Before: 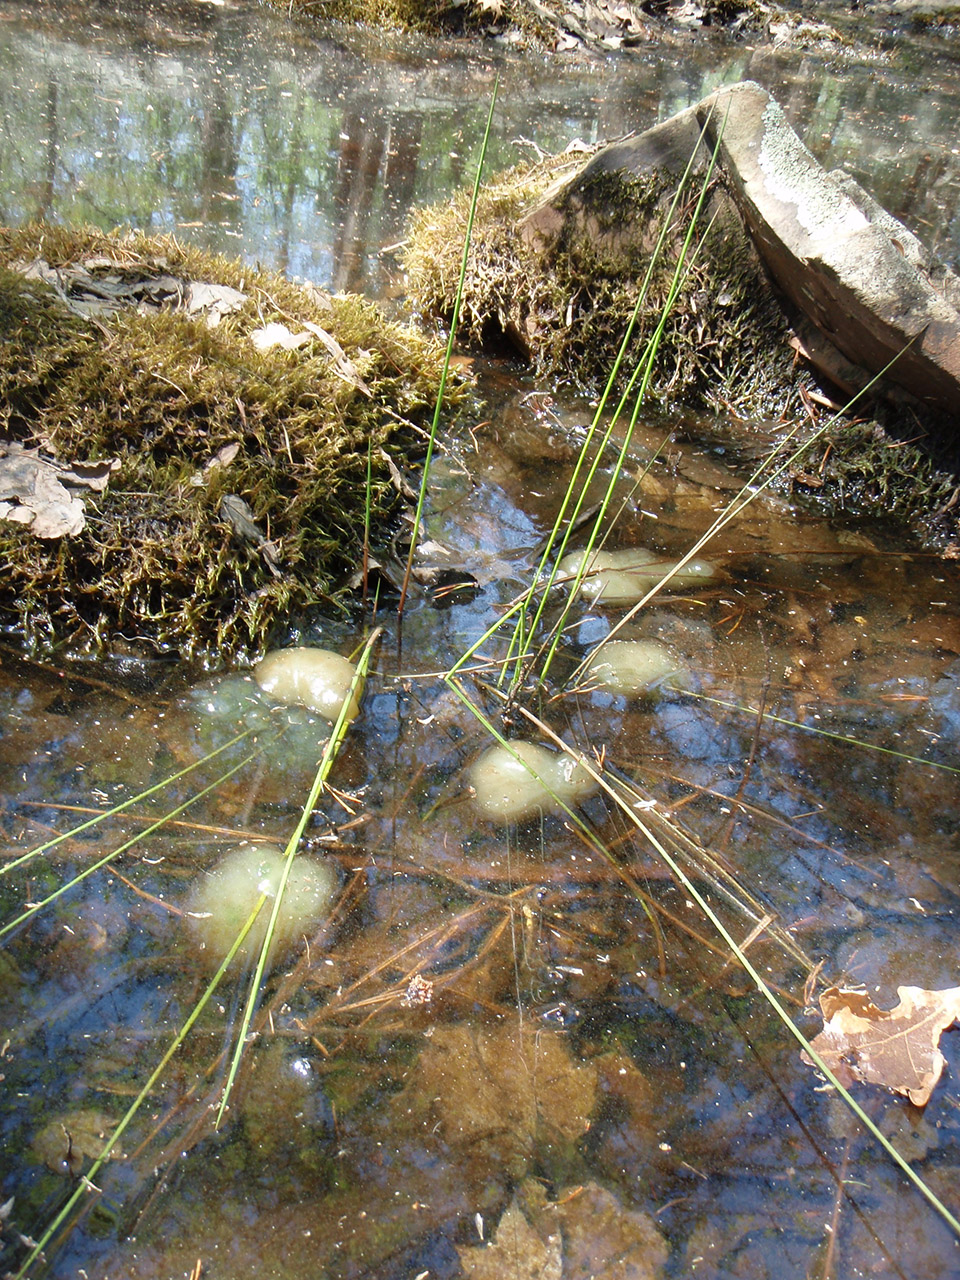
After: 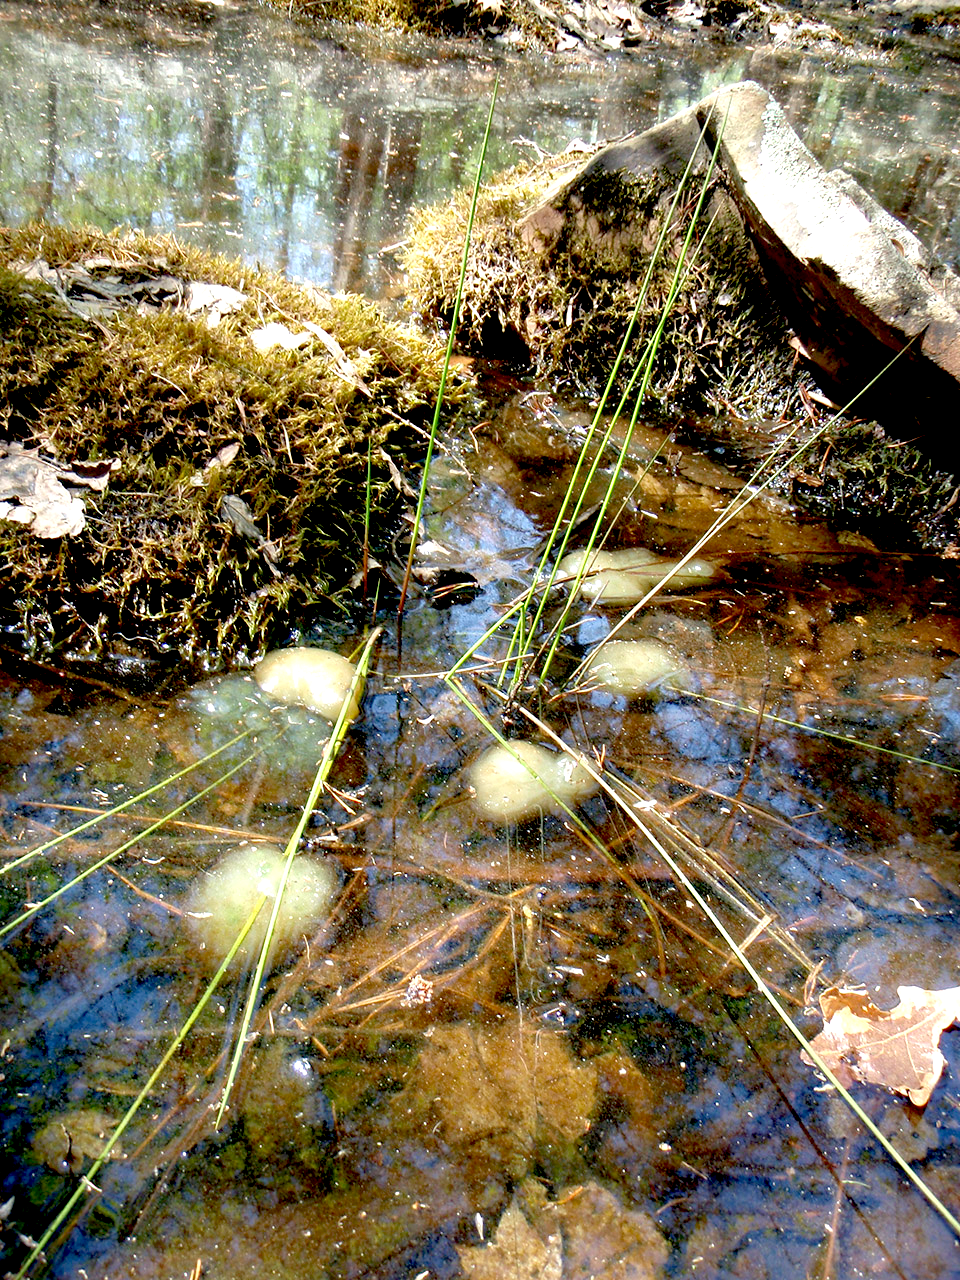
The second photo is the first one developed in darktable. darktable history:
exposure: black level correction 0.038, exposure 0.499 EV, compensate exposure bias true, compensate highlight preservation false
